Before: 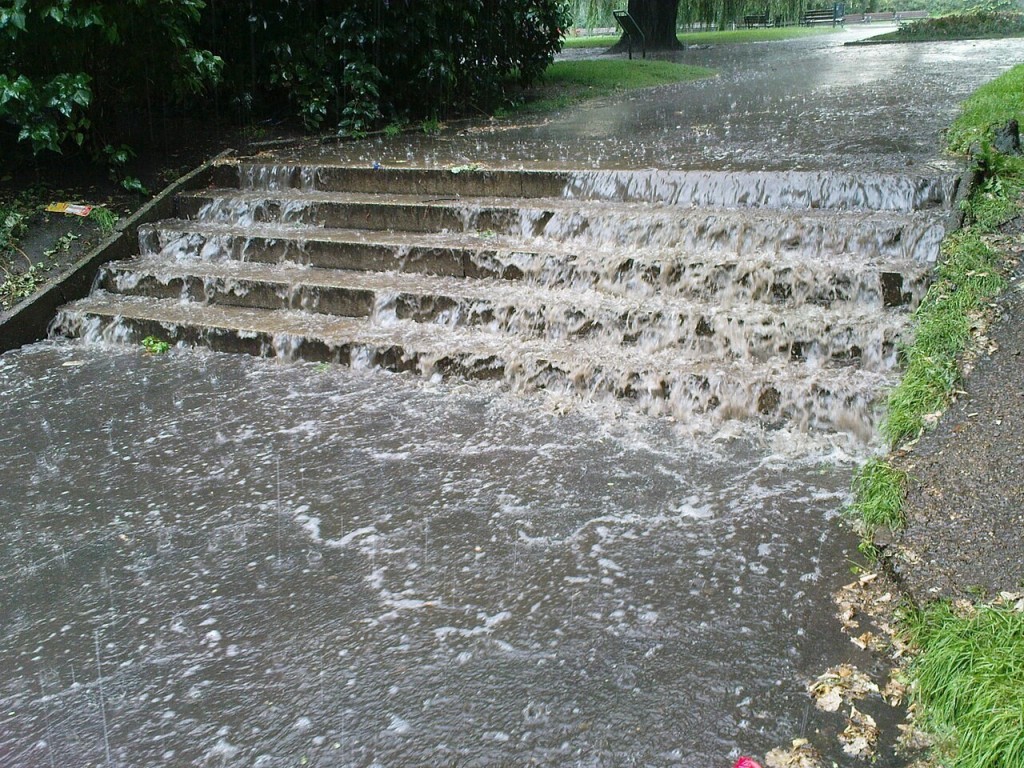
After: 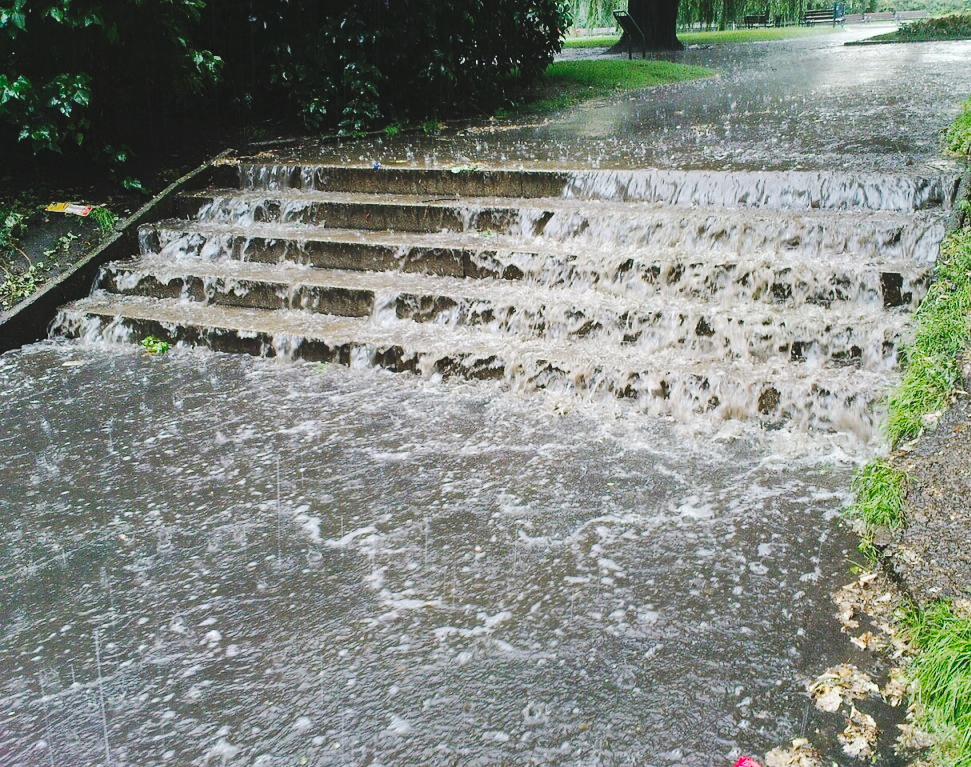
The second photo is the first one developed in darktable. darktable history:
tone curve: curves: ch0 [(0, 0) (0.003, 0.062) (0.011, 0.07) (0.025, 0.083) (0.044, 0.094) (0.069, 0.105) (0.1, 0.117) (0.136, 0.136) (0.177, 0.164) (0.224, 0.201) (0.277, 0.256) (0.335, 0.335) (0.399, 0.424) (0.468, 0.529) (0.543, 0.641) (0.623, 0.725) (0.709, 0.787) (0.801, 0.849) (0.898, 0.917) (1, 1)], preserve colors none
crop and rotate: right 5.167%
